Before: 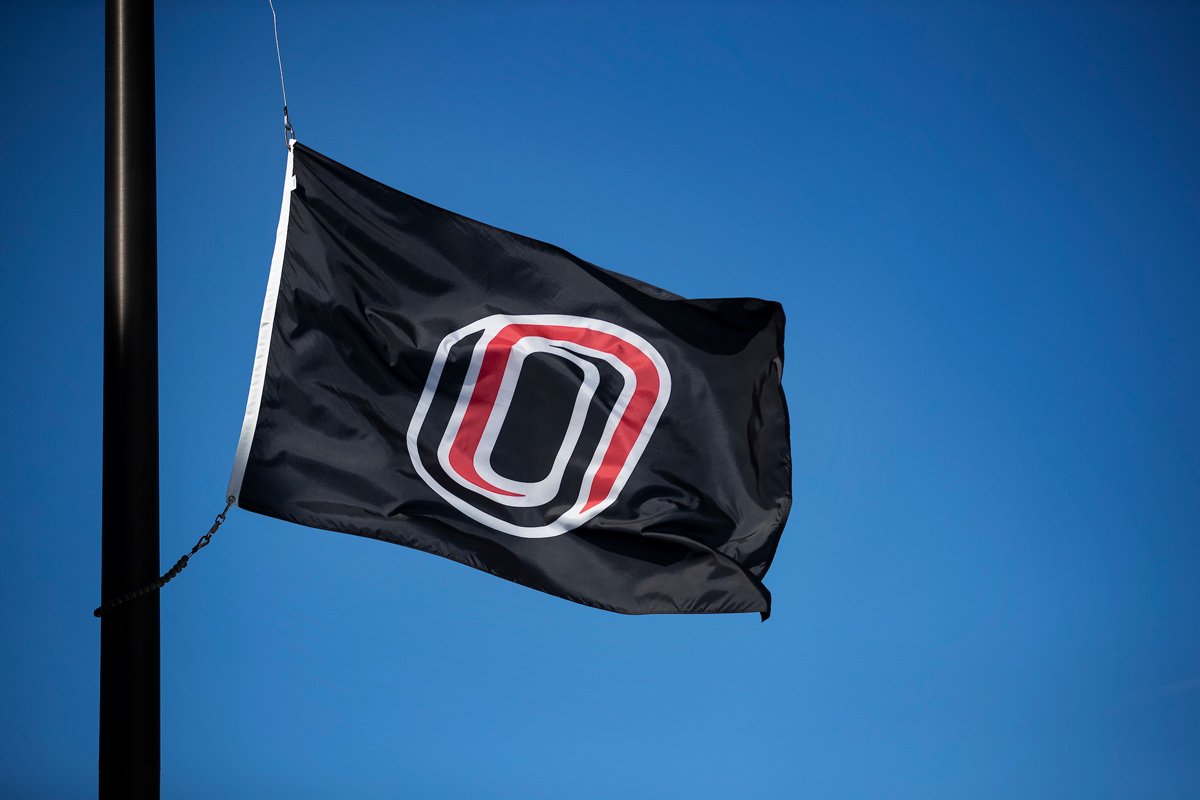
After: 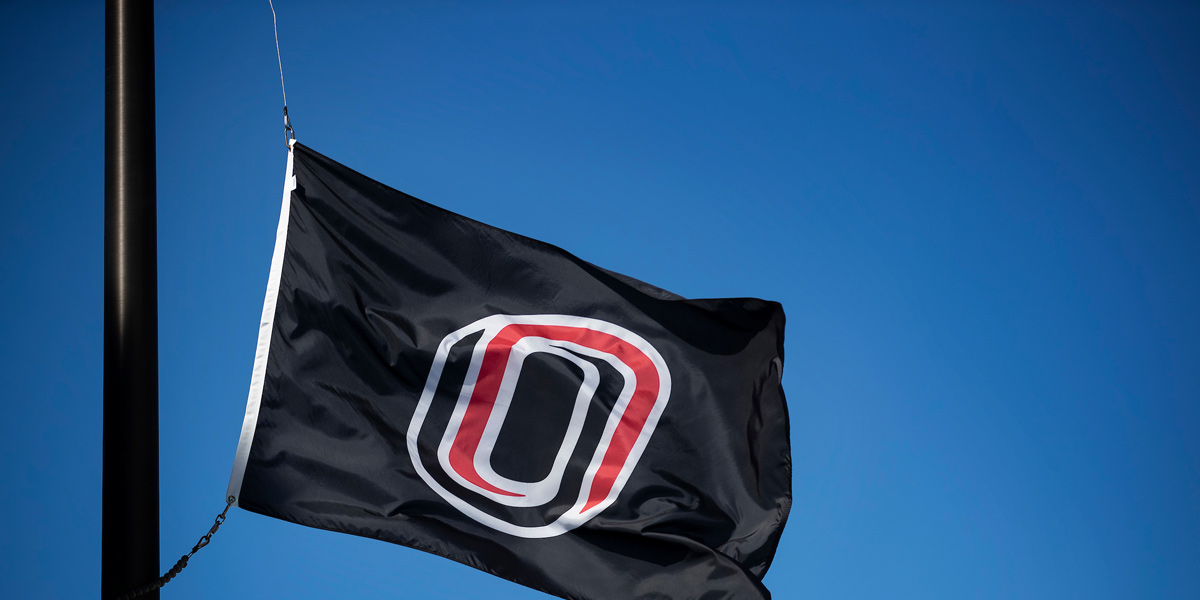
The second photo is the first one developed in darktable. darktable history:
crop: bottom 24.942%
exposure: compensate highlight preservation false
